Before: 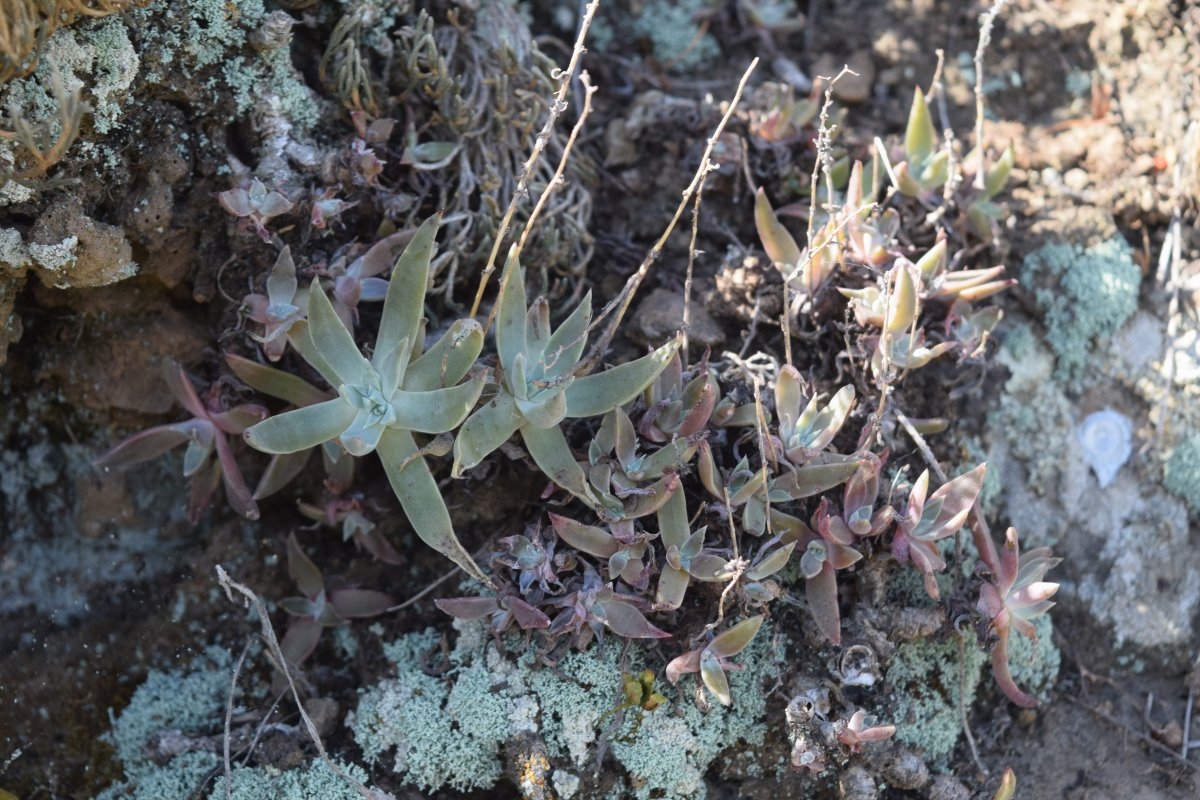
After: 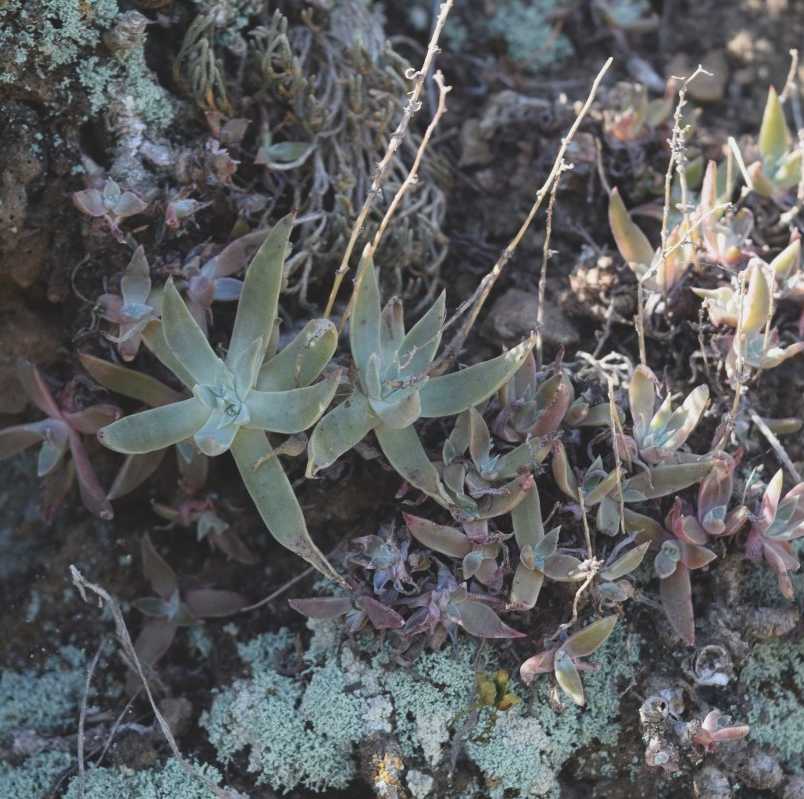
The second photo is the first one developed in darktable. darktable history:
exposure: black level correction -0.014, exposure -0.186 EV, compensate highlight preservation false
crop and rotate: left 12.247%, right 20.734%
color correction: highlights b* -0.025
